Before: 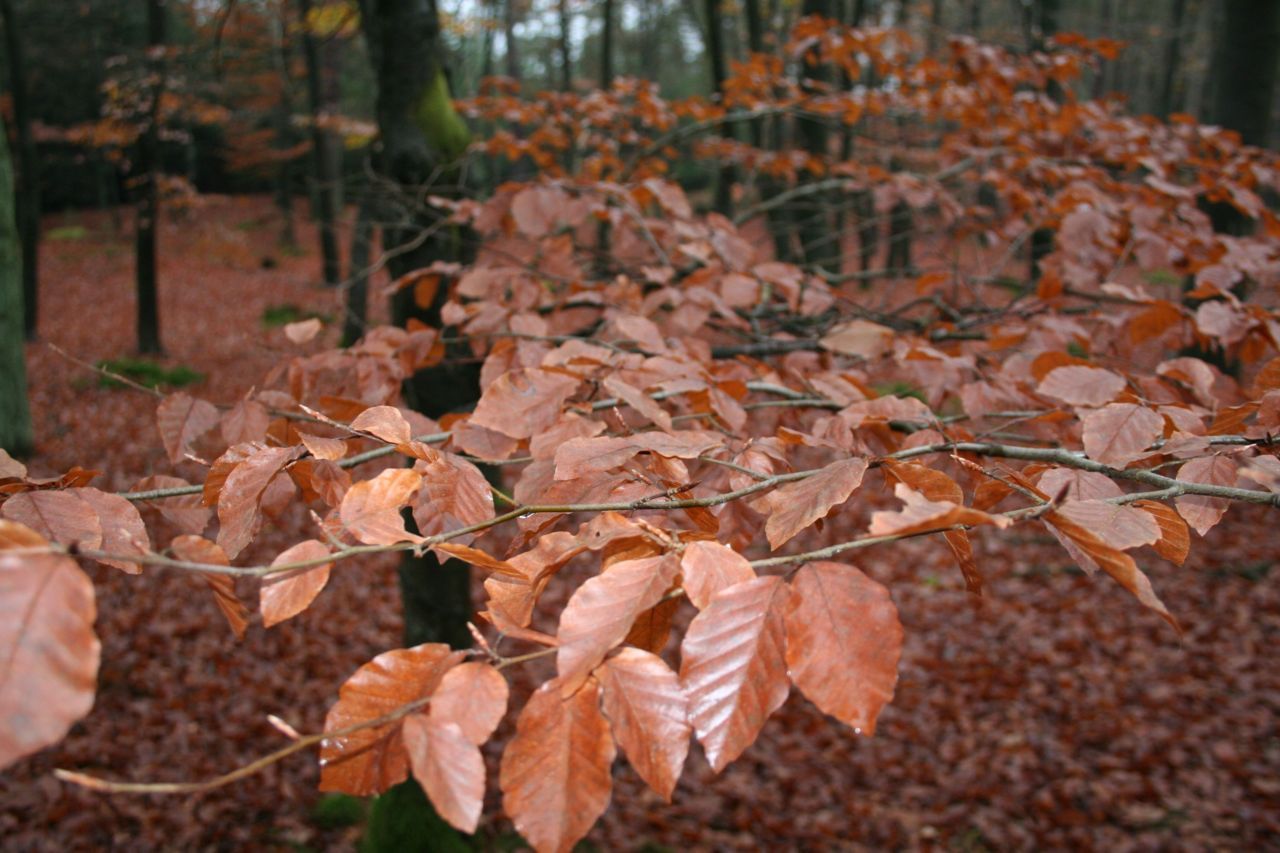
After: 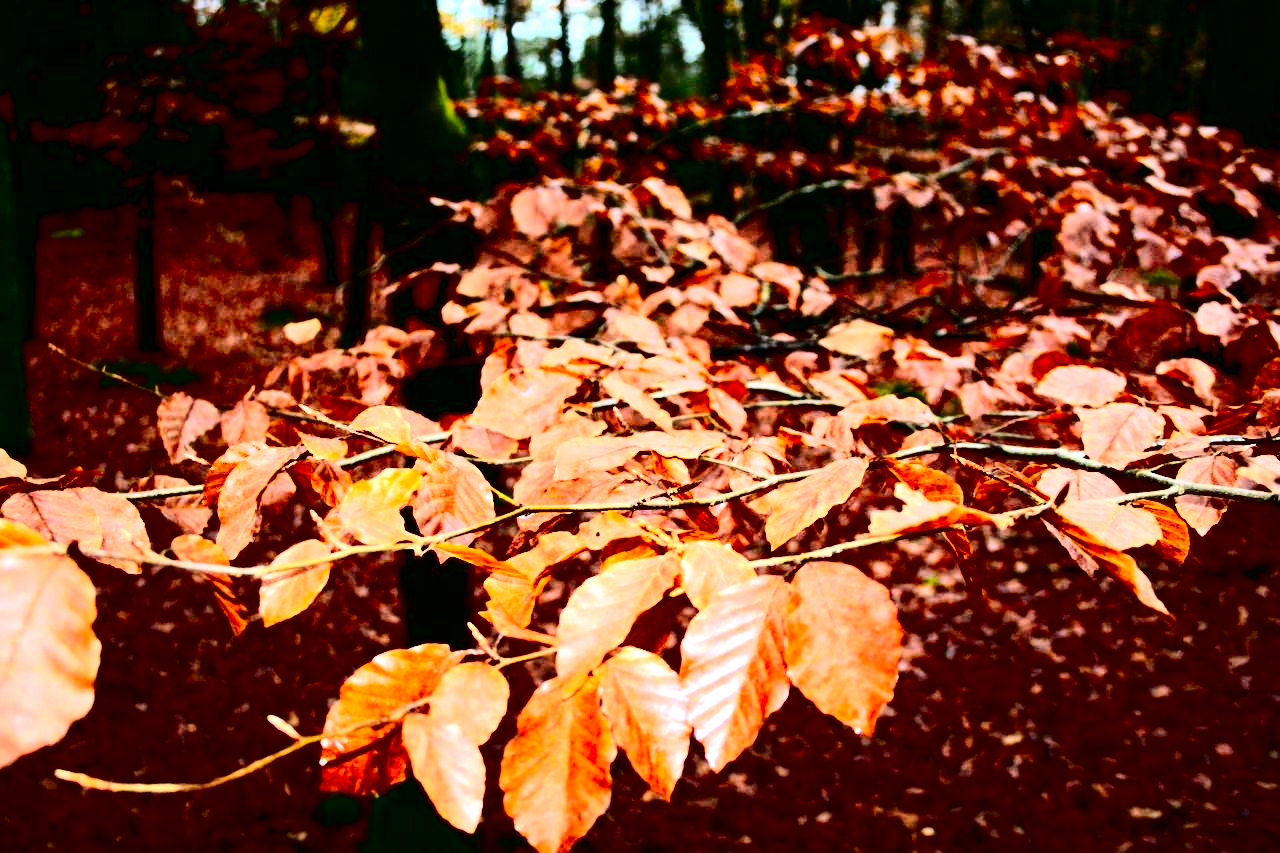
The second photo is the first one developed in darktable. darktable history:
contrast brightness saturation: contrast 0.77, brightness -1, saturation 1
color contrast: green-magenta contrast 0.81
exposure: black level correction 0, exposure 1.2 EV, compensate exposure bias true, compensate highlight preservation false
